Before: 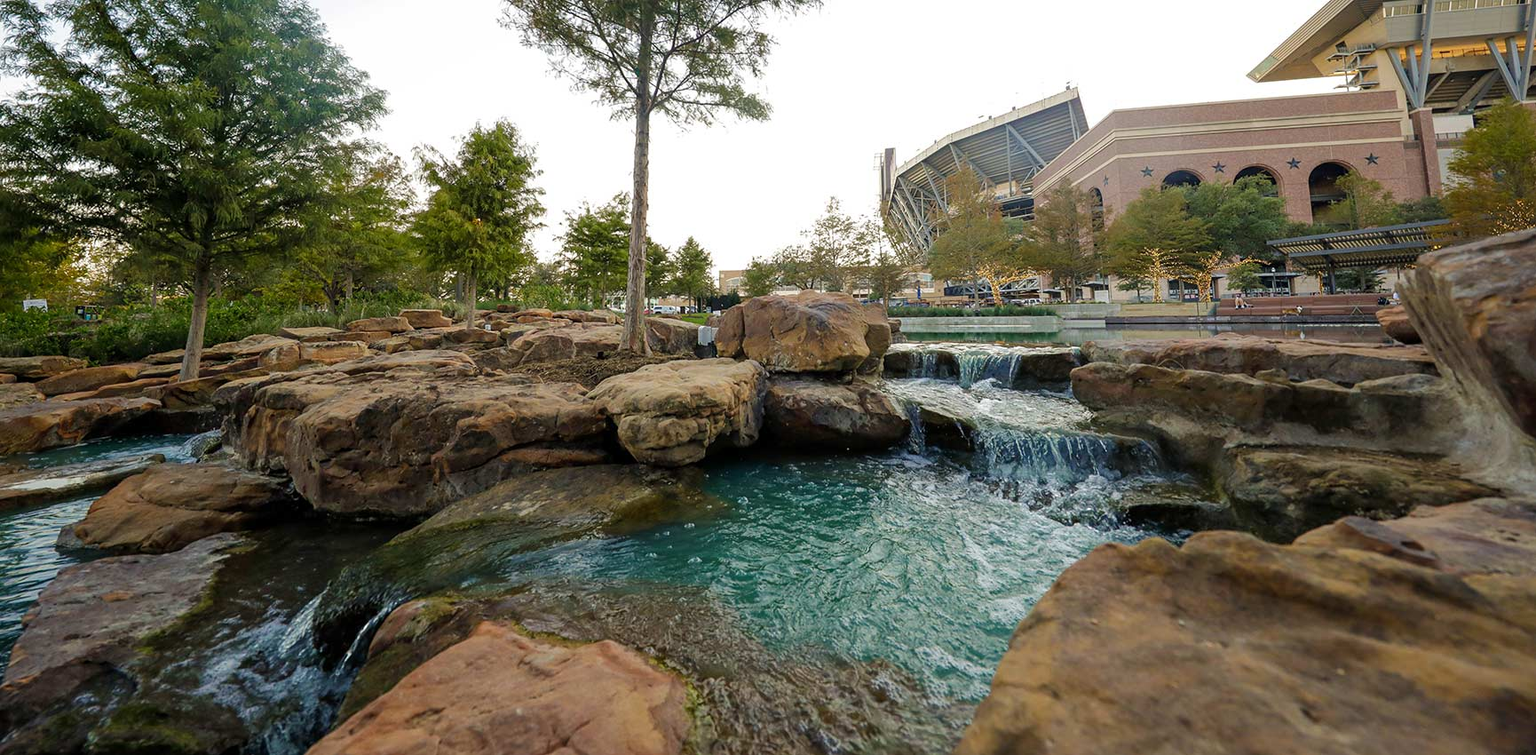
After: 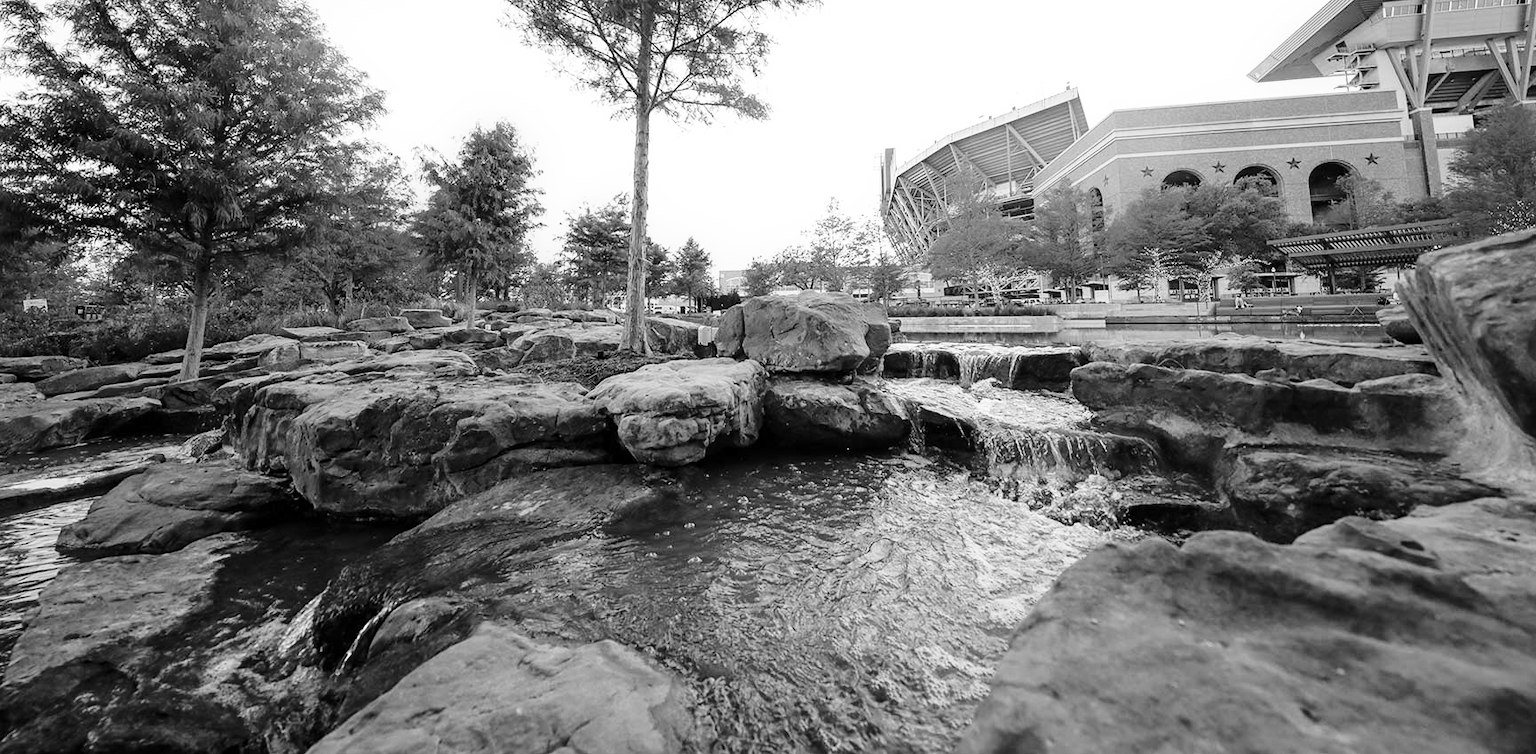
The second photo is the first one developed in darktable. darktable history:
monochrome: a 0, b 0, size 0.5, highlights 0.57
white balance: red 0.982, blue 1.018
base curve: curves: ch0 [(0, 0) (0.028, 0.03) (0.121, 0.232) (0.46, 0.748) (0.859, 0.968) (1, 1)], preserve colors none
